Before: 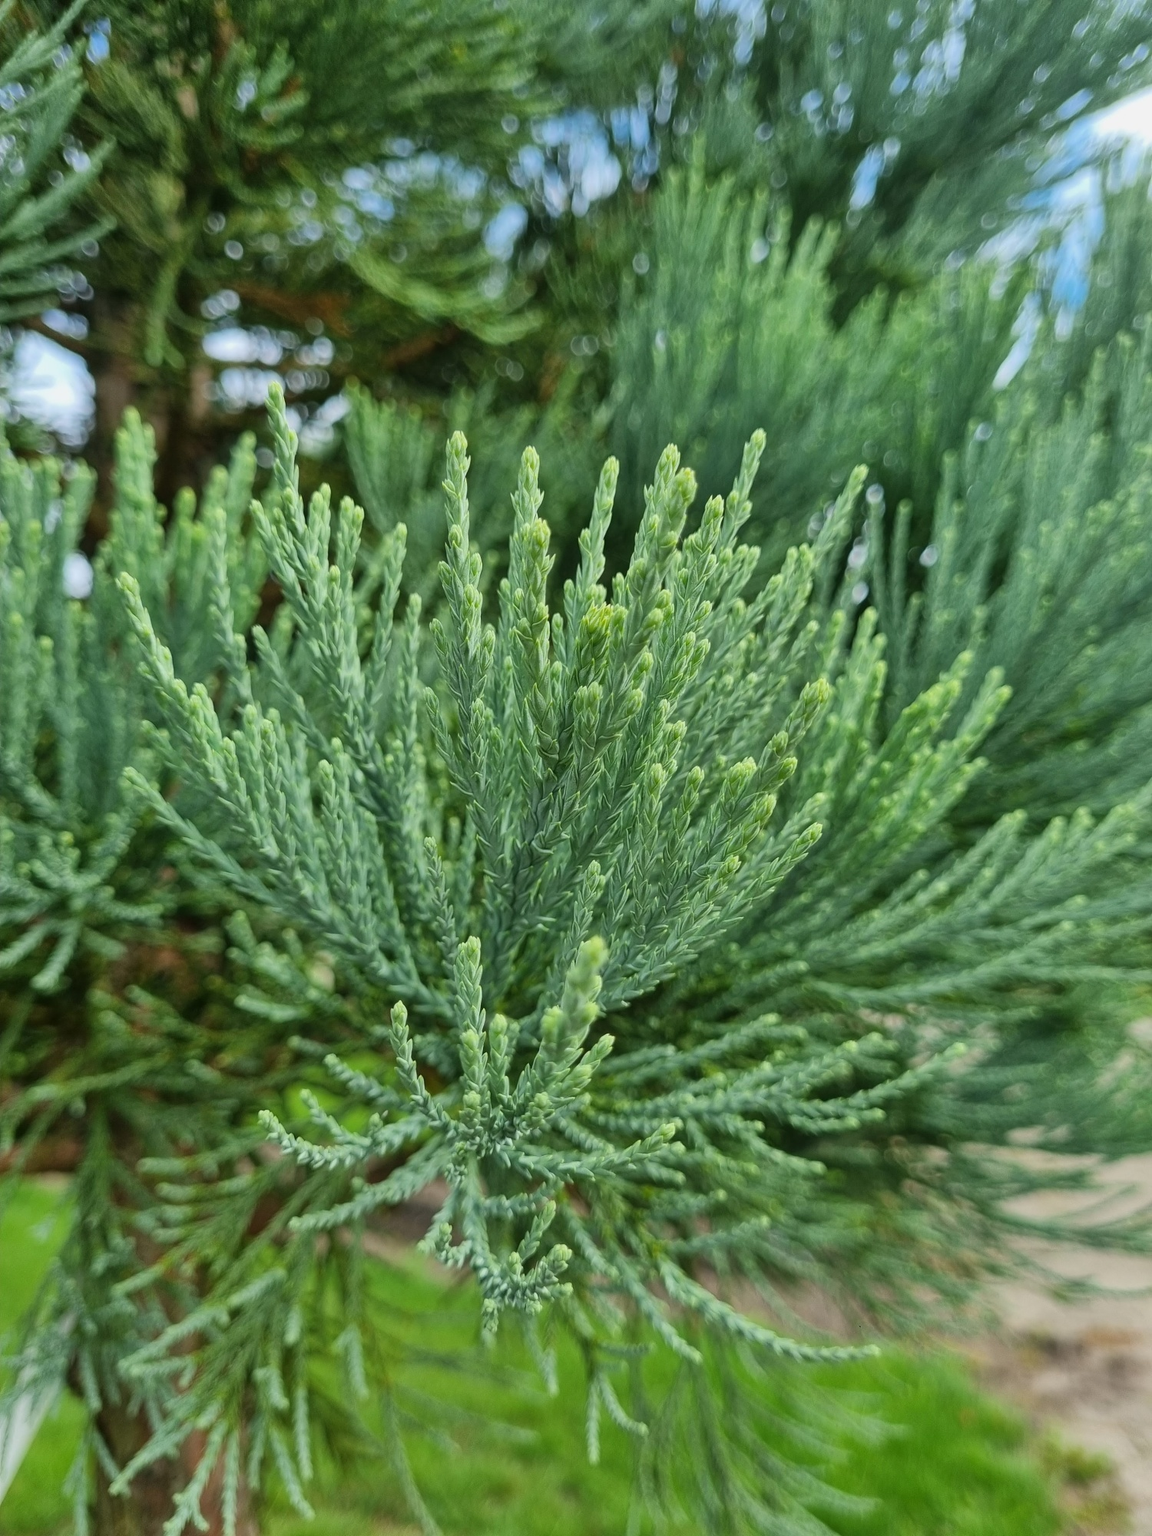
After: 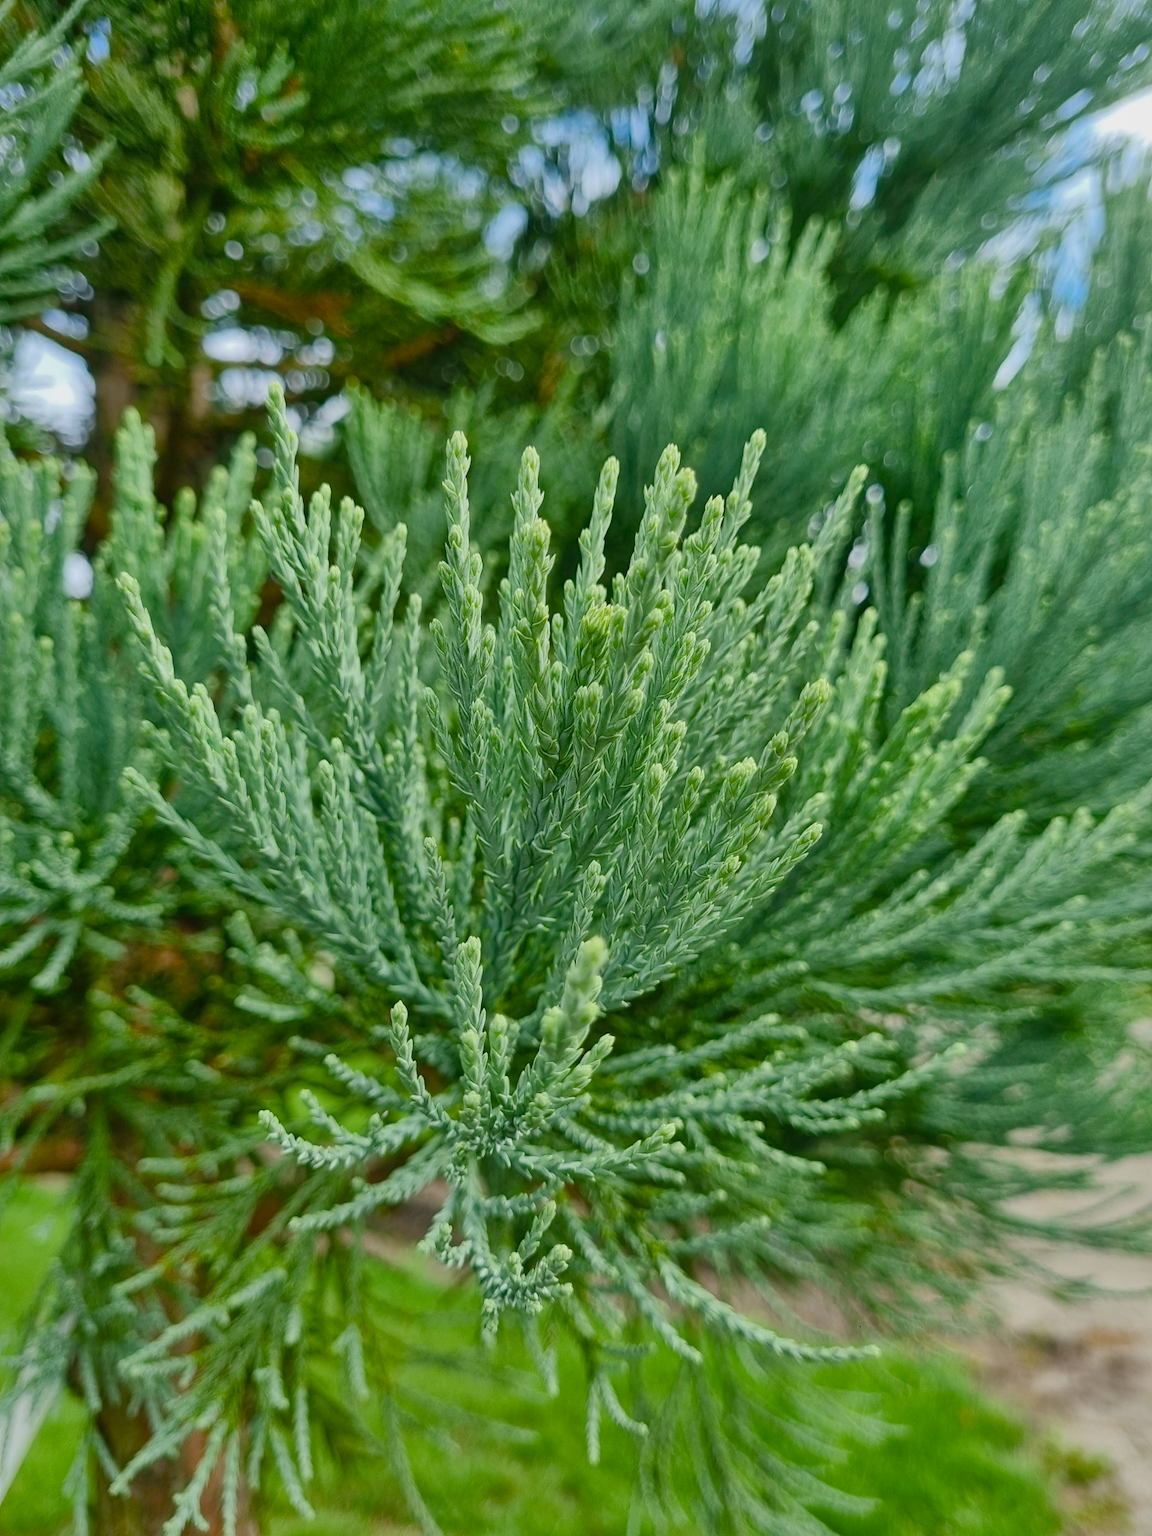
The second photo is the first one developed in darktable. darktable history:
shadows and highlights: highlights color adjustment 40.11%
color balance rgb: linear chroma grading › global chroma 8.96%, perceptual saturation grading › global saturation 20%, perceptual saturation grading › highlights -50.159%, perceptual saturation grading › shadows 30.045%
